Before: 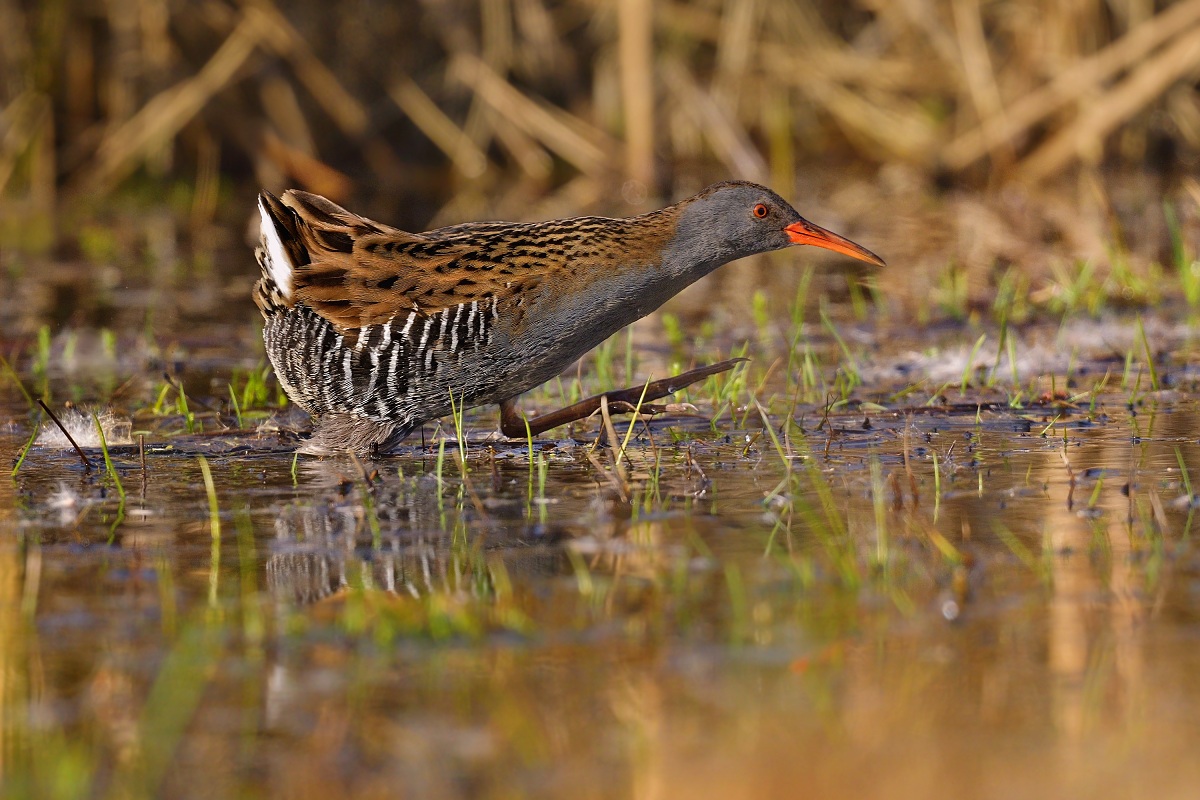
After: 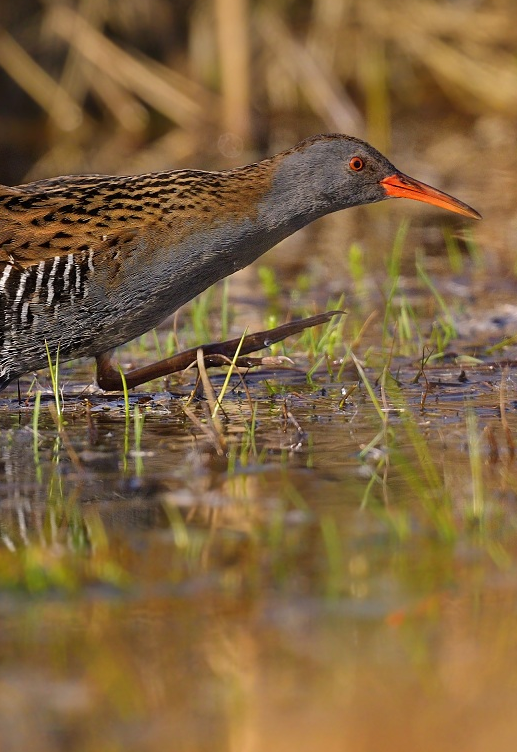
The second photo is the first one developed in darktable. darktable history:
crop: left 33.684%, top 5.934%, right 23.16%
